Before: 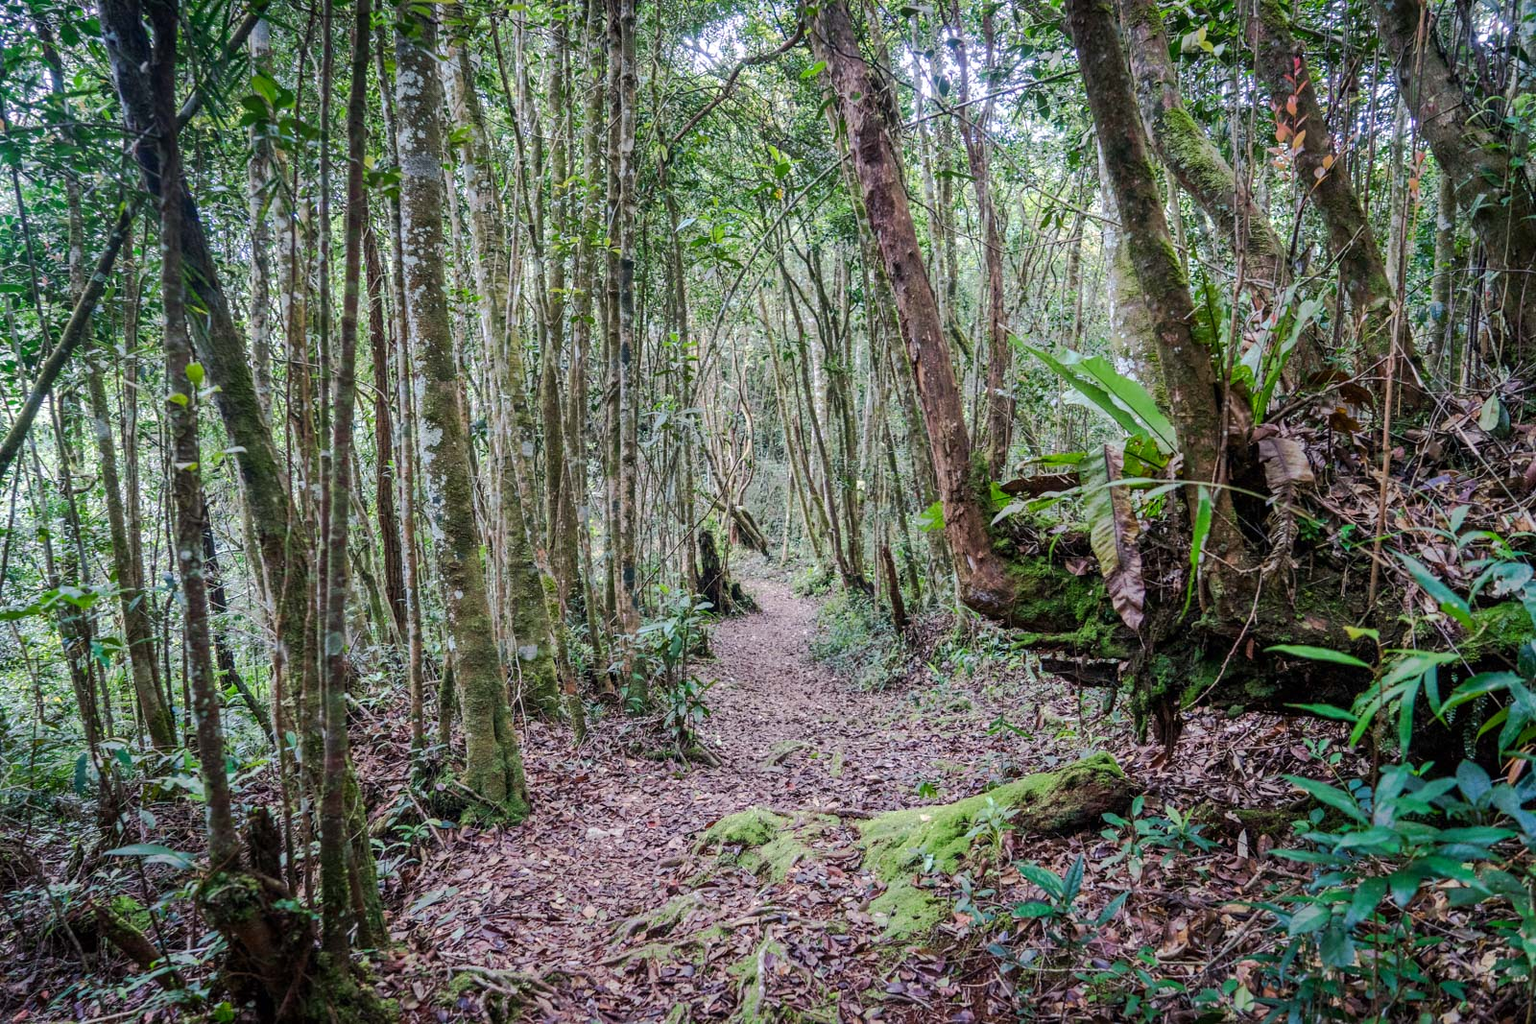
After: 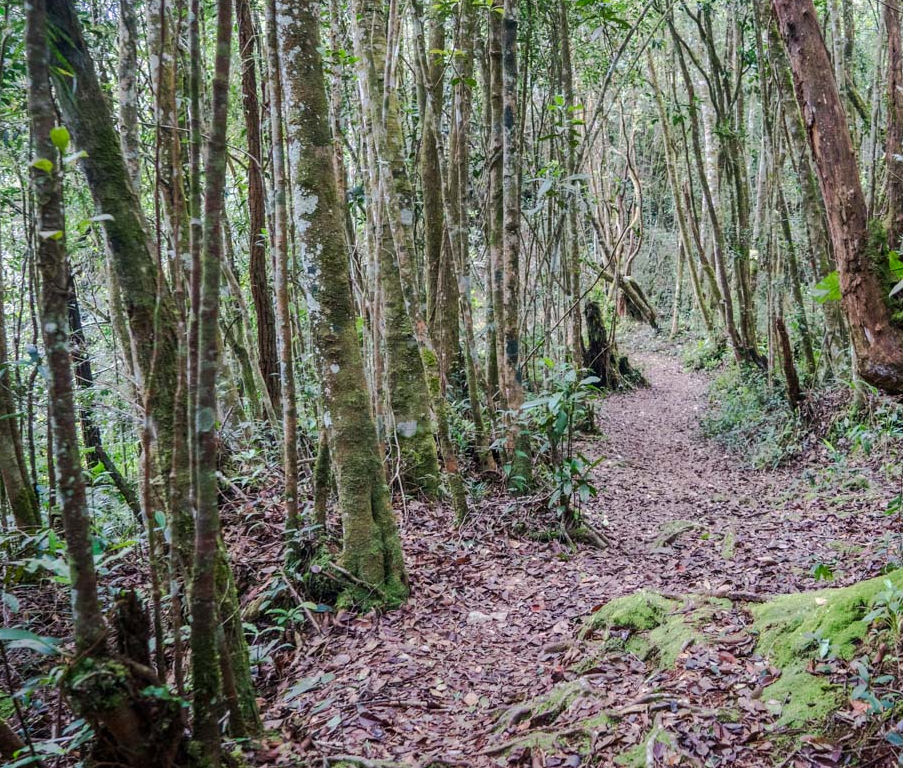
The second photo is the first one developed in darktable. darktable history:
crop: left 8.957%, top 23.561%, right 34.595%, bottom 4.415%
